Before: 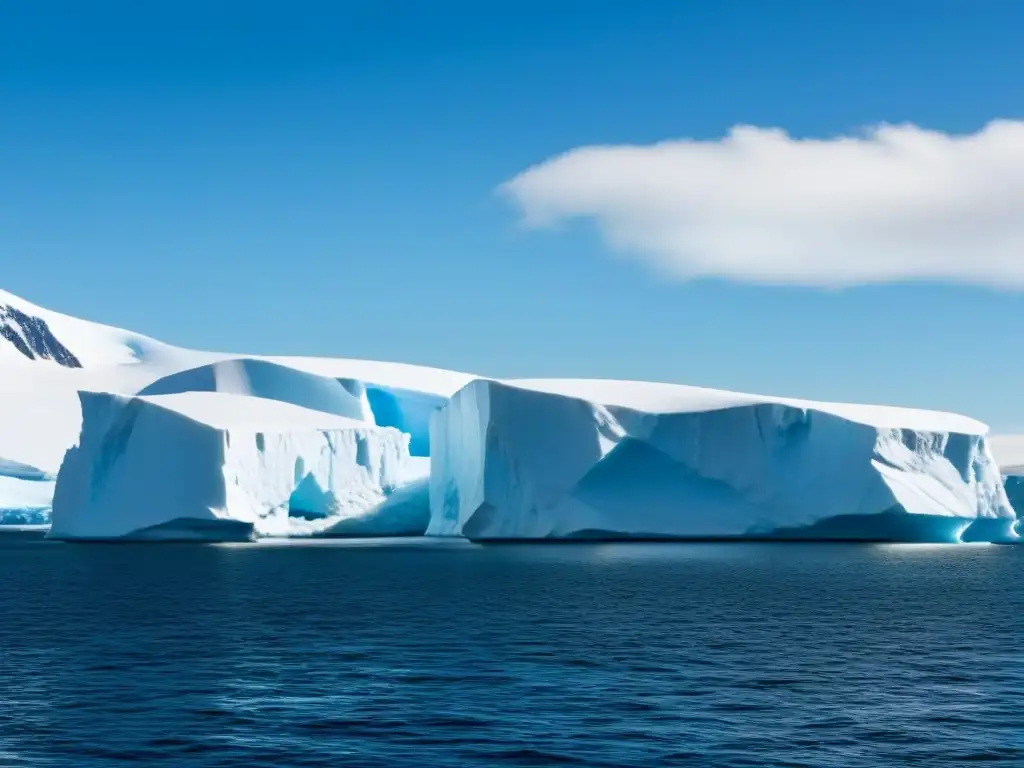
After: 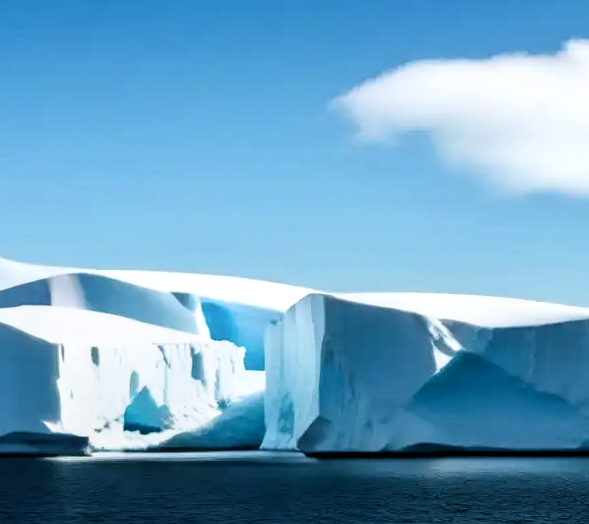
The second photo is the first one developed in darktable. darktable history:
crop: left 16.192%, top 11.198%, right 26.262%, bottom 20.462%
filmic rgb: black relative exposure -5.65 EV, white relative exposure 2.51 EV, threshold 2.96 EV, target black luminance 0%, hardness 4.53, latitude 67.32%, contrast 1.462, shadows ↔ highlights balance -4.01%, enable highlight reconstruction true
local contrast: on, module defaults
